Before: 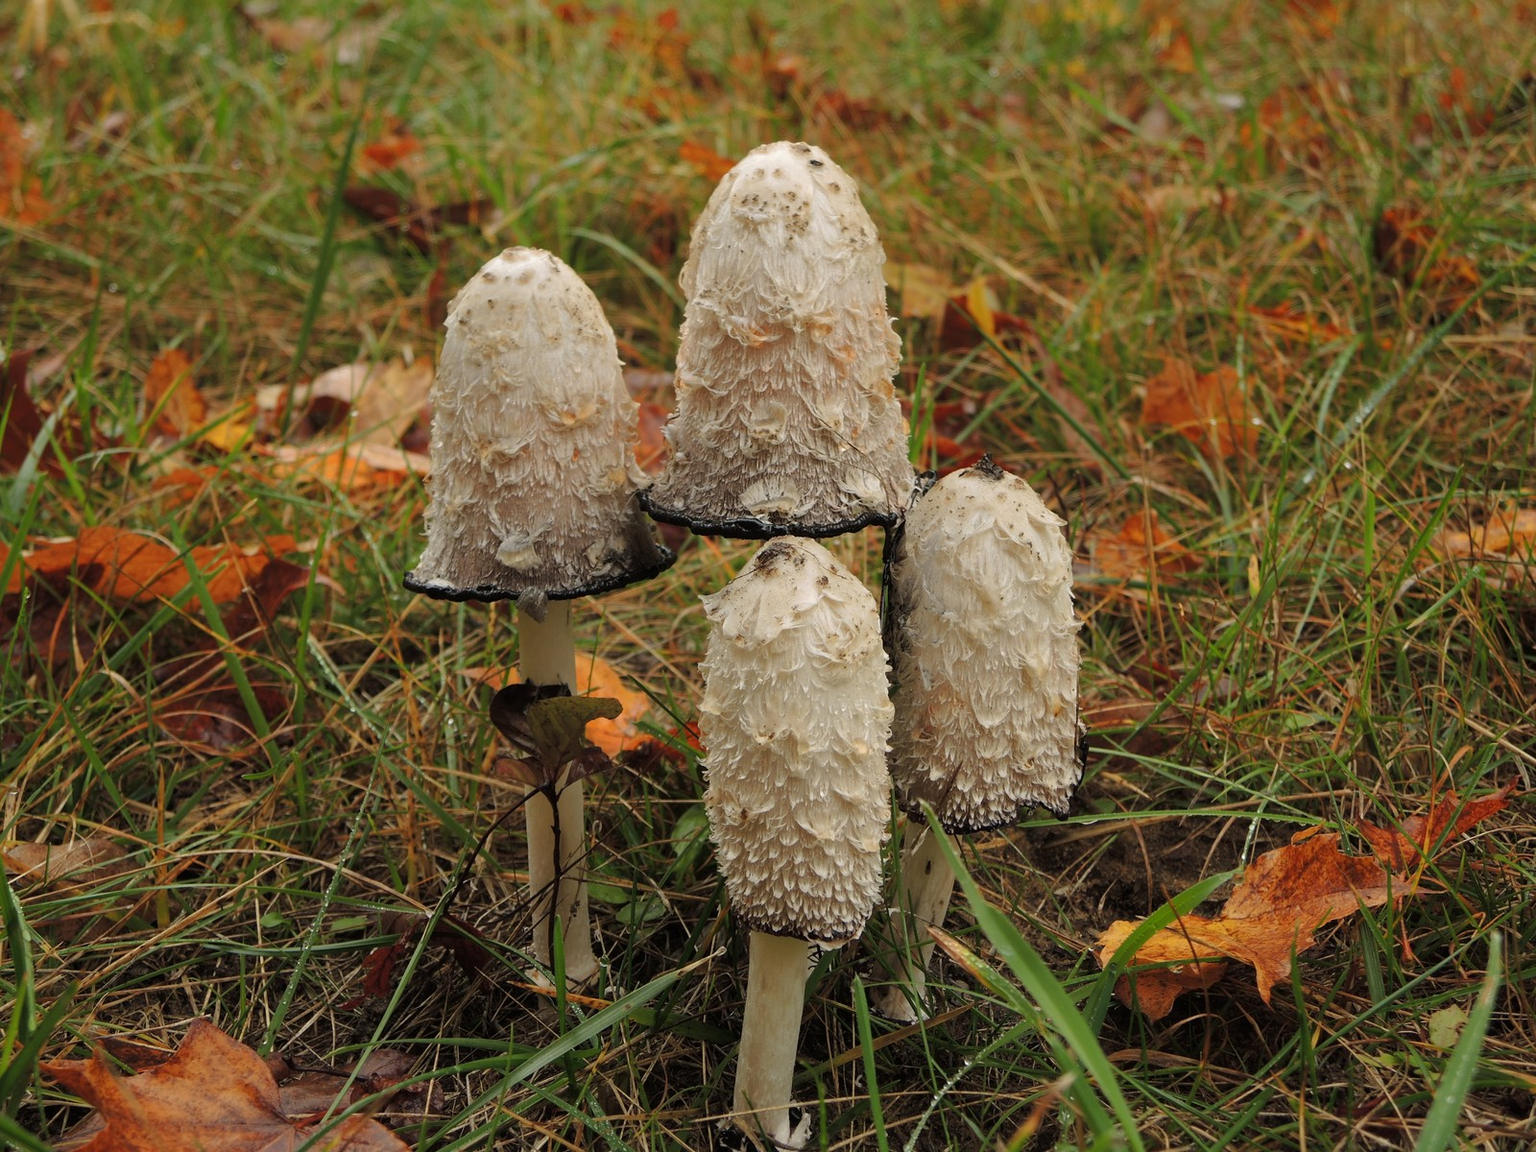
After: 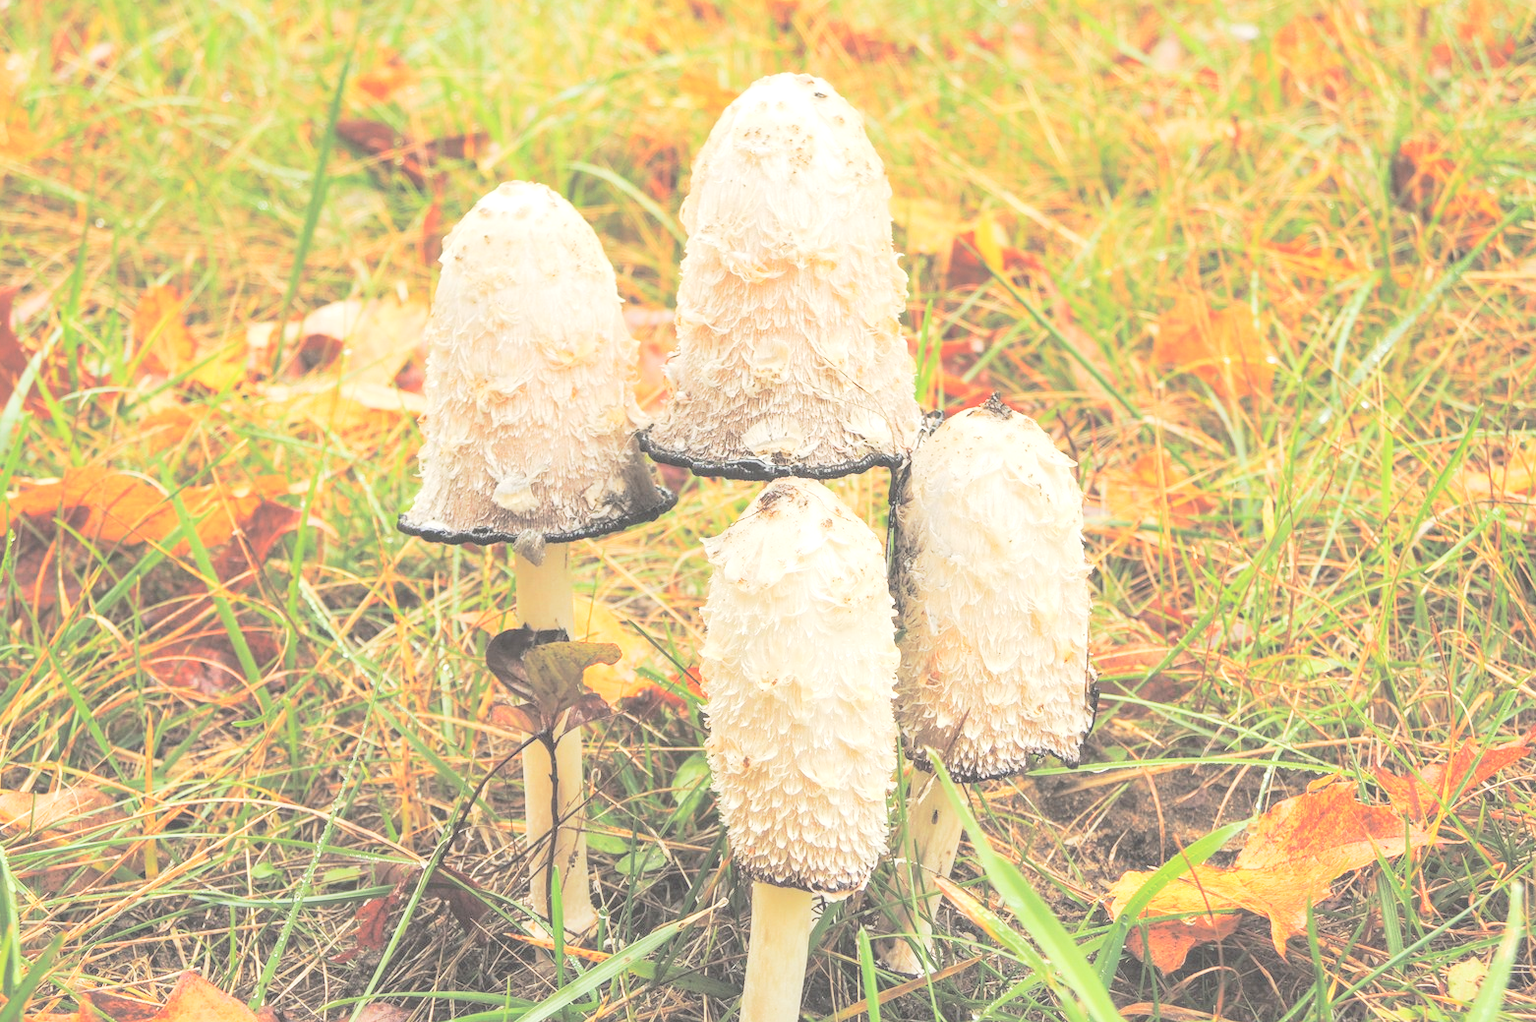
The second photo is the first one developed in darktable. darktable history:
local contrast: detail 130%
crop: left 1.049%, top 6.162%, right 1.313%, bottom 7.165%
contrast brightness saturation: brightness 0.987
base curve: curves: ch0 [(0, 0.007) (0.028, 0.063) (0.121, 0.311) (0.46, 0.743) (0.859, 0.957) (1, 1)], preserve colors none
